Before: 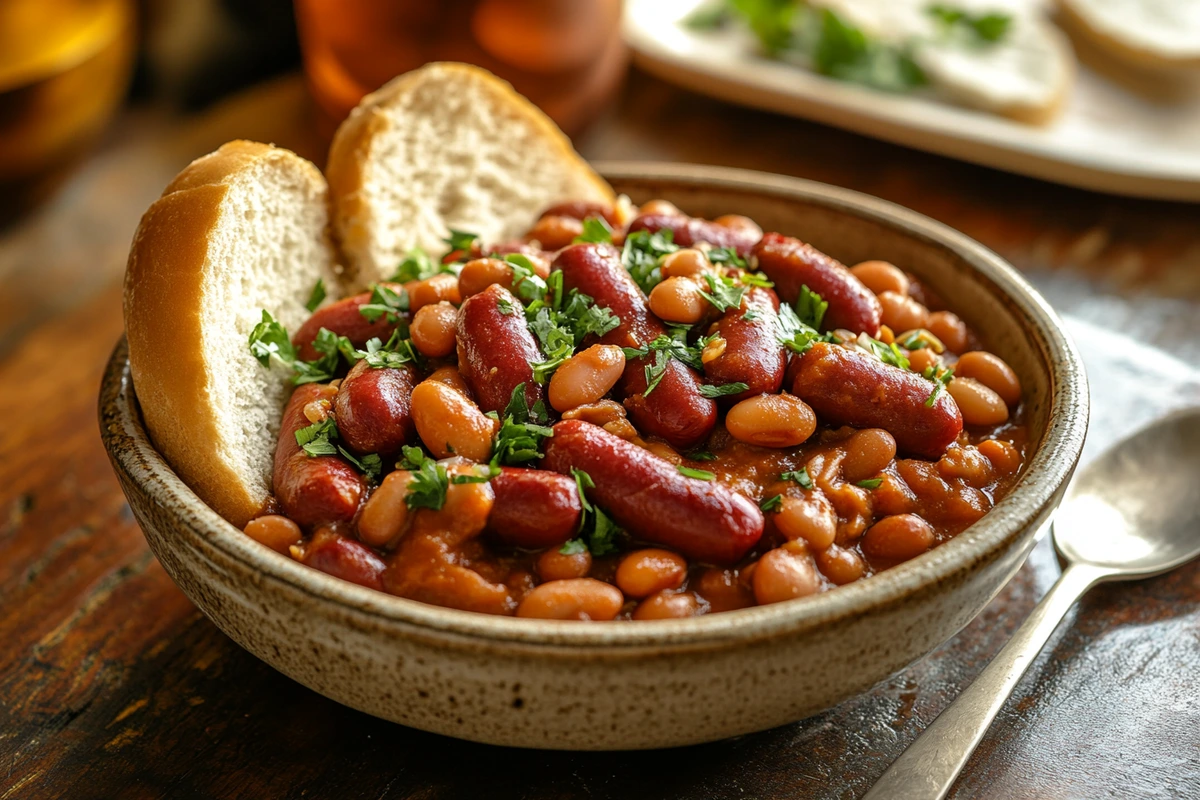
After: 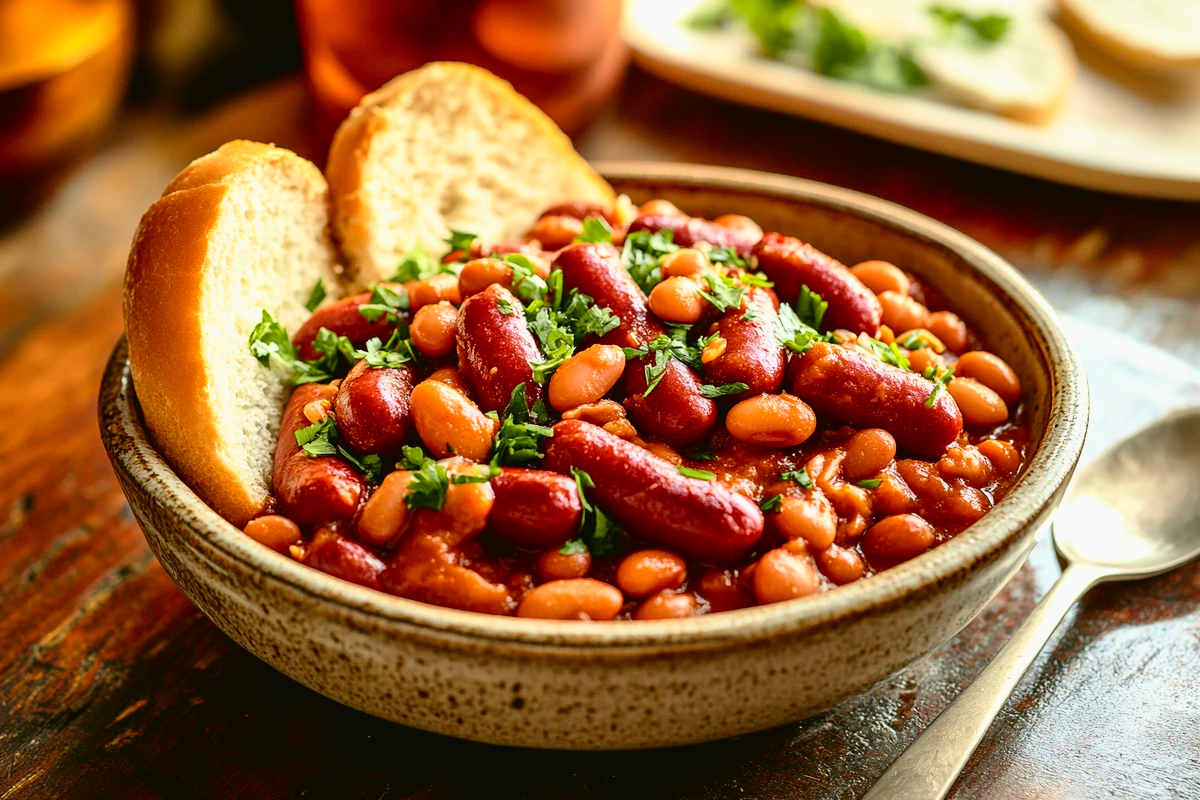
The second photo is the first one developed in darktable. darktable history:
tone curve: curves: ch0 [(0.003, 0.032) (0.037, 0.037) (0.142, 0.117) (0.279, 0.311) (0.405, 0.49) (0.526, 0.651) (0.722, 0.857) (0.875, 0.946) (1, 0.98)]; ch1 [(0, 0) (0.305, 0.325) (0.453, 0.437) (0.482, 0.473) (0.501, 0.498) (0.515, 0.523) (0.559, 0.591) (0.6, 0.659) (0.656, 0.71) (1, 1)]; ch2 [(0, 0) (0.323, 0.277) (0.424, 0.396) (0.479, 0.484) (0.499, 0.502) (0.515, 0.537) (0.564, 0.595) (0.644, 0.703) (0.742, 0.803) (1, 1)], color space Lab, independent channels, preserve colors none
